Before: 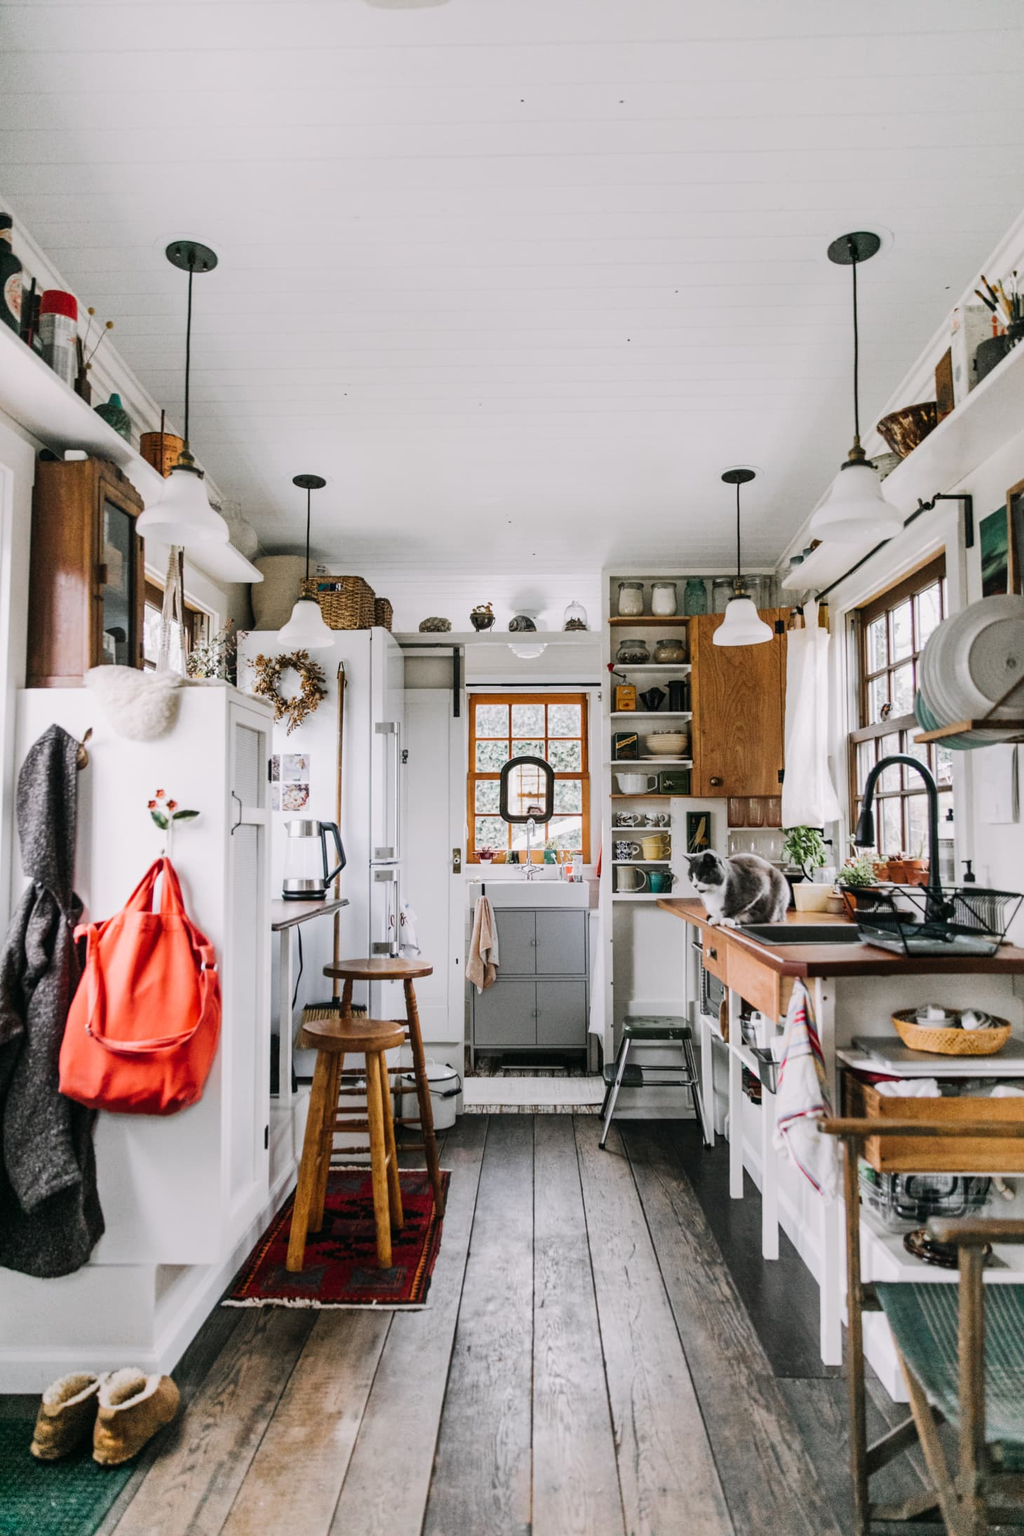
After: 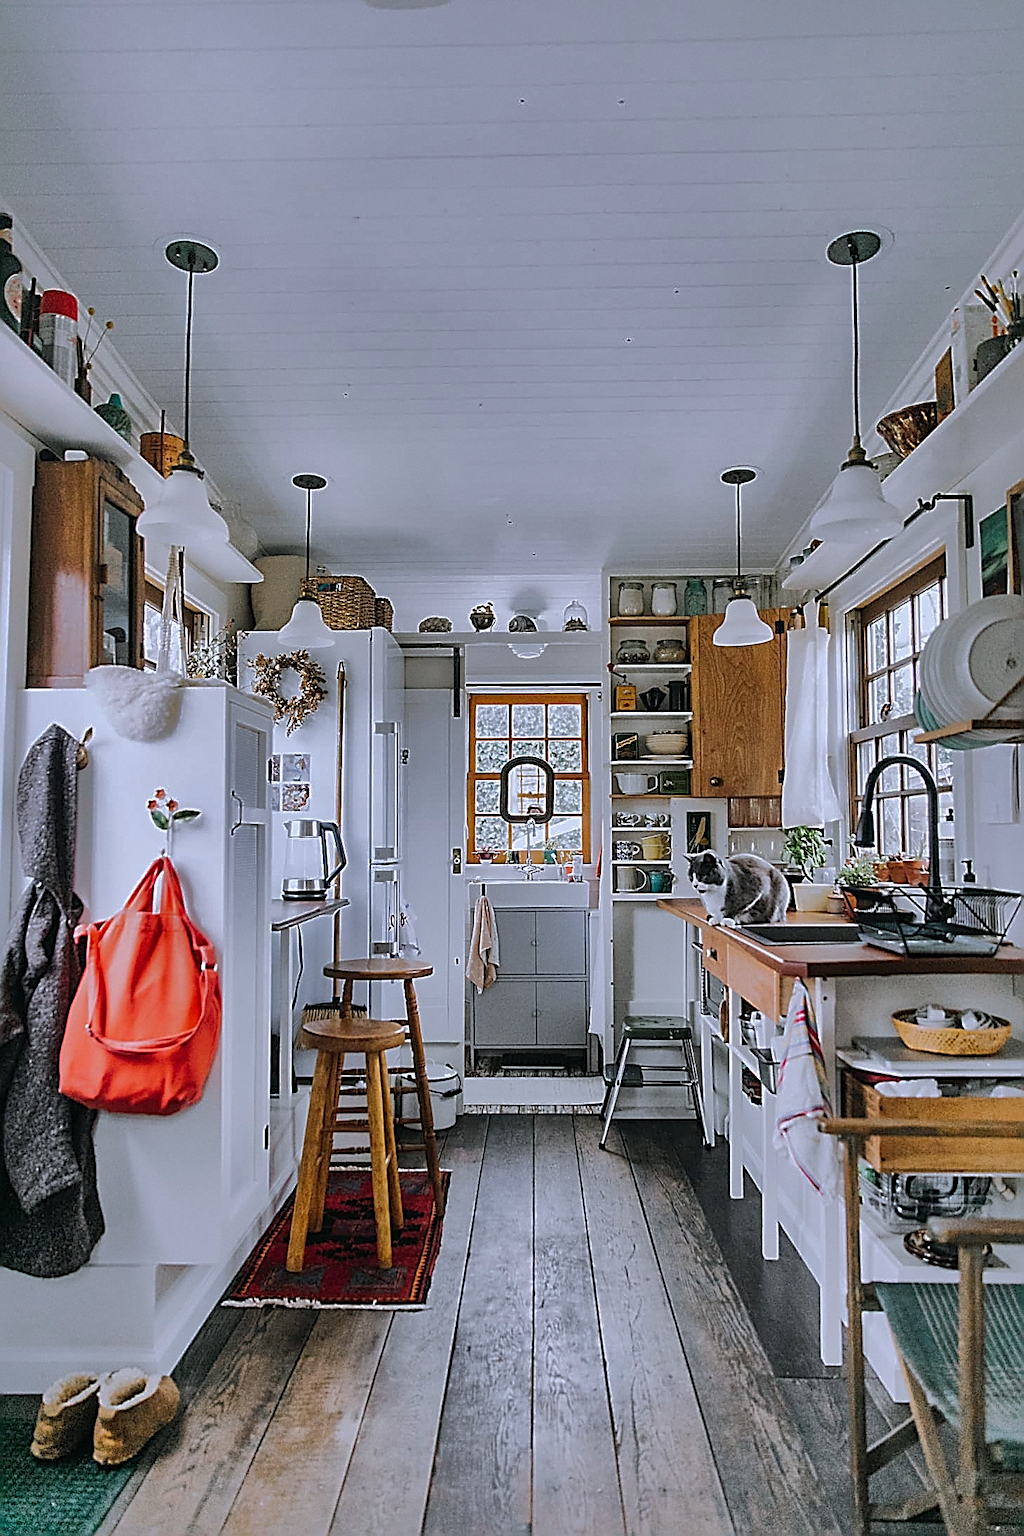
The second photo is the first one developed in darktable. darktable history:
shadows and highlights: shadows 38.43, highlights -74.54
white balance: red 0.954, blue 1.079
sharpen: amount 2
exposure: compensate highlight preservation false
grain: coarseness 0.09 ISO, strength 10%
